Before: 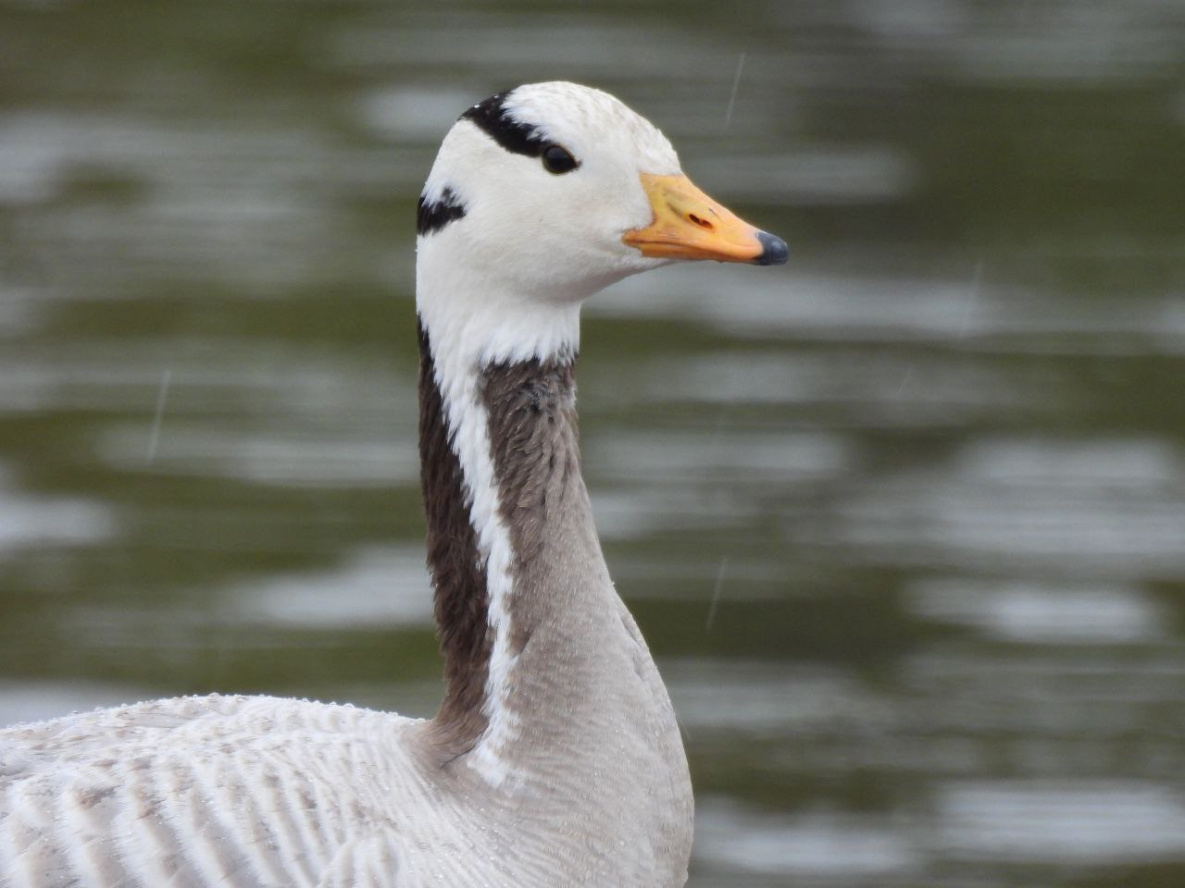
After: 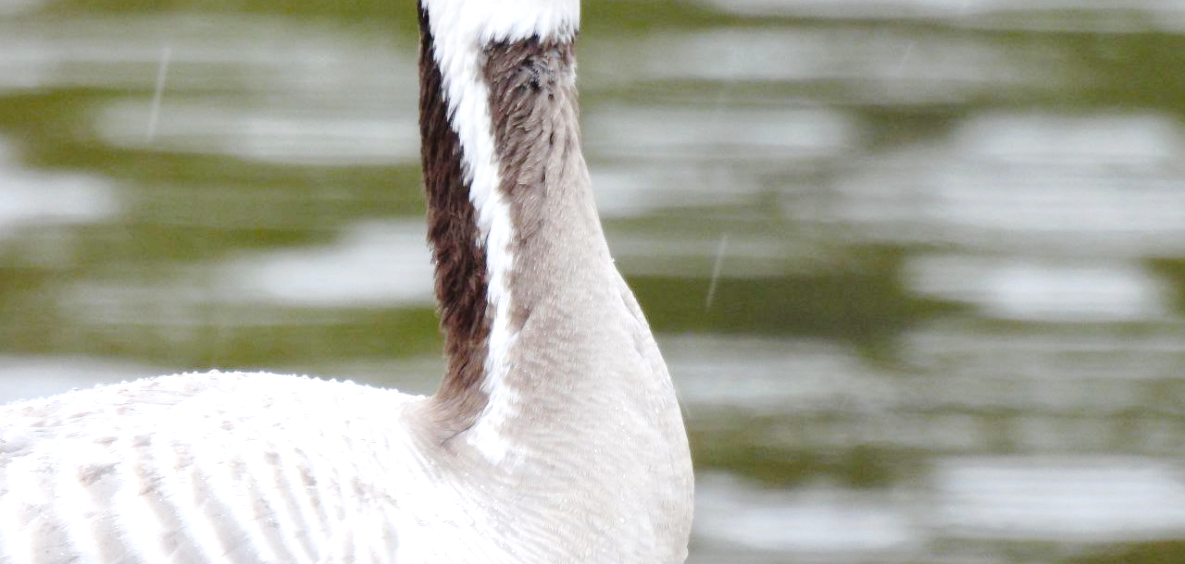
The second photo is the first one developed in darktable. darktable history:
crop and rotate: top 36.435%
tone curve: curves: ch0 [(0, 0) (0.003, 0.001) (0.011, 0.006) (0.025, 0.012) (0.044, 0.018) (0.069, 0.025) (0.1, 0.045) (0.136, 0.074) (0.177, 0.124) (0.224, 0.196) (0.277, 0.289) (0.335, 0.396) (0.399, 0.495) (0.468, 0.585) (0.543, 0.663) (0.623, 0.728) (0.709, 0.808) (0.801, 0.87) (0.898, 0.932) (1, 1)], preserve colors none
color zones: curves: ch0 [(0, 0.444) (0.143, 0.442) (0.286, 0.441) (0.429, 0.441) (0.571, 0.441) (0.714, 0.441) (0.857, 0.442) (1, 0.444)]
exposure: black level correction 0, exposure 0.7 EV, compensate exposure bias true, compensate highlight preservation false
